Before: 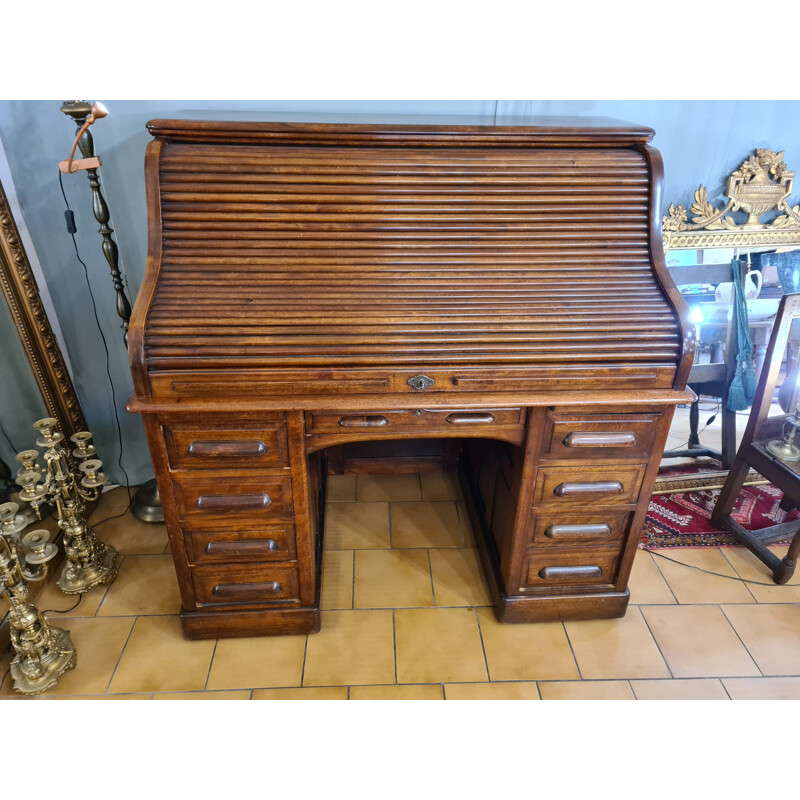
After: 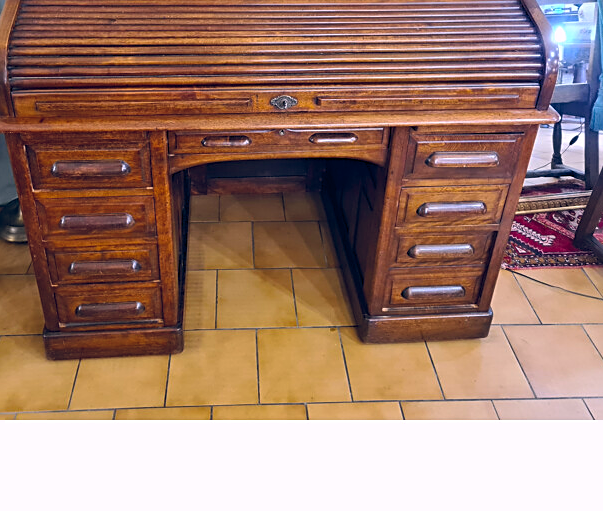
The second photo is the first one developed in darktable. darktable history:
color balance rgb: shadows lift › chroma 0.655%, shadows lift › hue 115.8°, global offset › chroma 0.158%, global offset › hue 253.3°, shadows fall-off 298.893%, white fulcrum 1.99 EV, highlights fall-off 299.497%, linear chroma grading › shadows -8.661%, linear chroma grading › global chroma 9.967%, perceptual saturation grading › global saturation 19.594%, mask middle-gray fulcrum 99.21%, contrast gray fulcrum 38.401%
color correction: highlights a* 7.68, highlights b* 4.42
crop and rotate: left 17.225%, top 35.084%, right 7.396%, bottom 1.022%
color calibration: illuminant as shot in camera, x 0.358, y 0.373, temperature 4628.91 K
sharpen: on, module defaults
